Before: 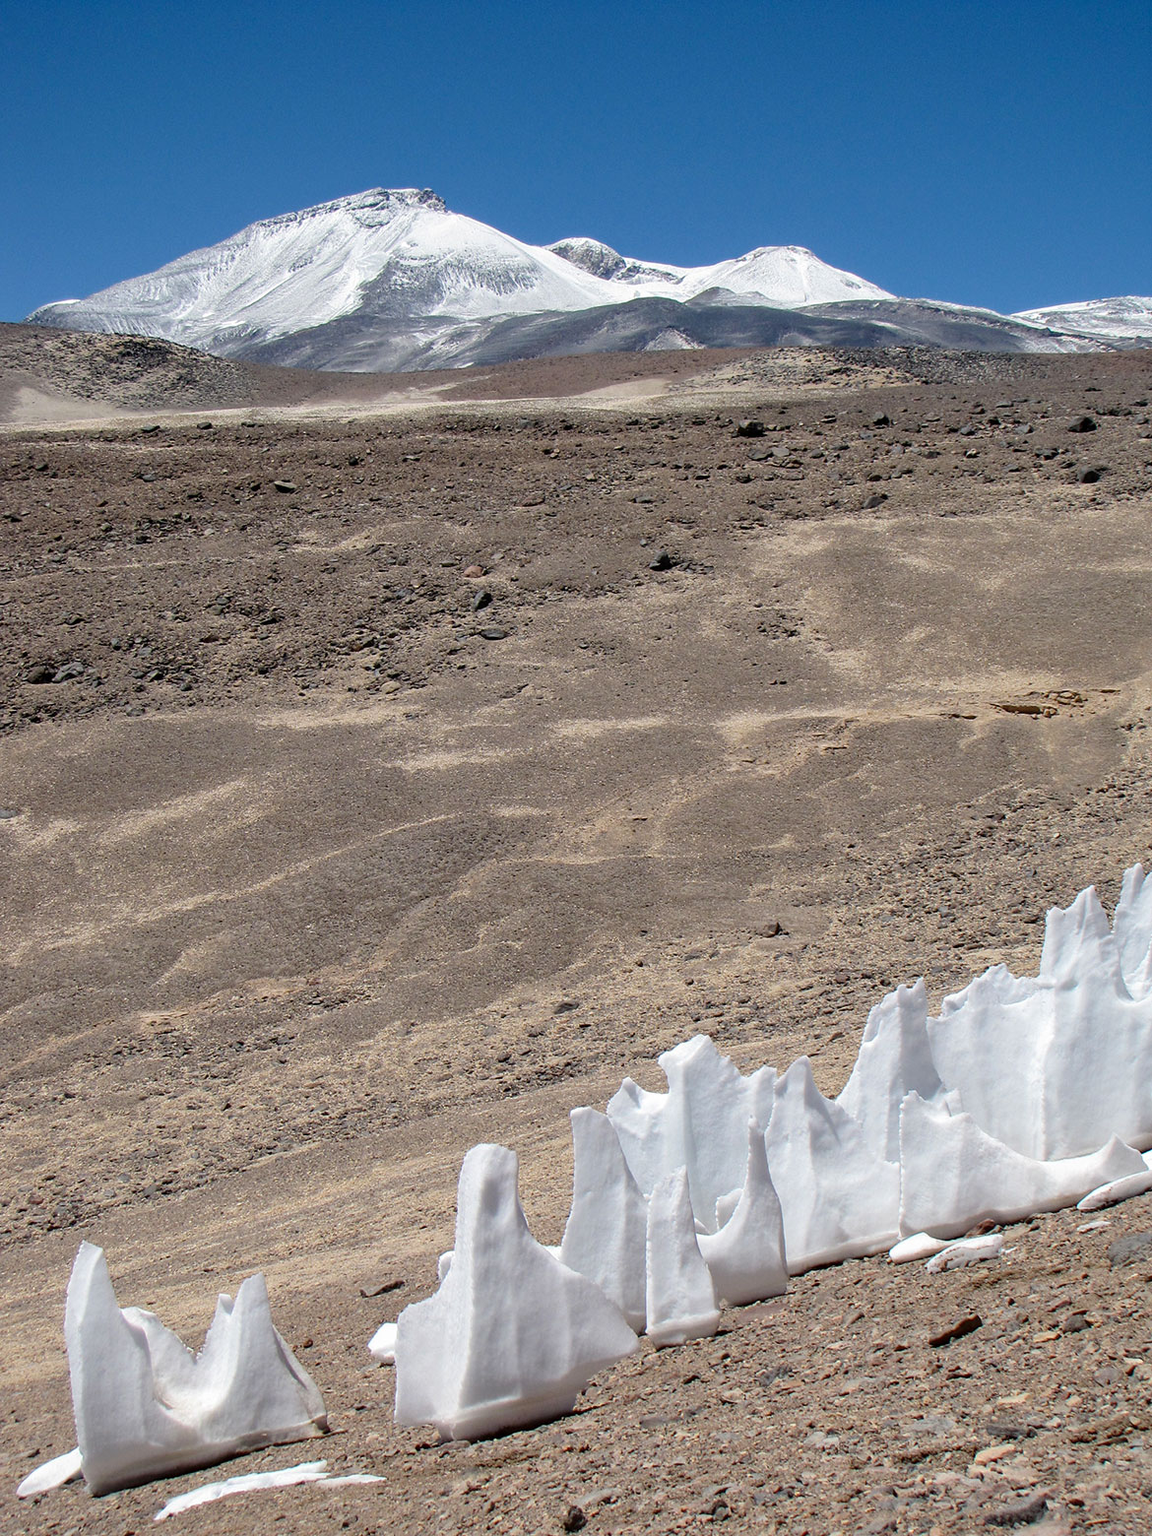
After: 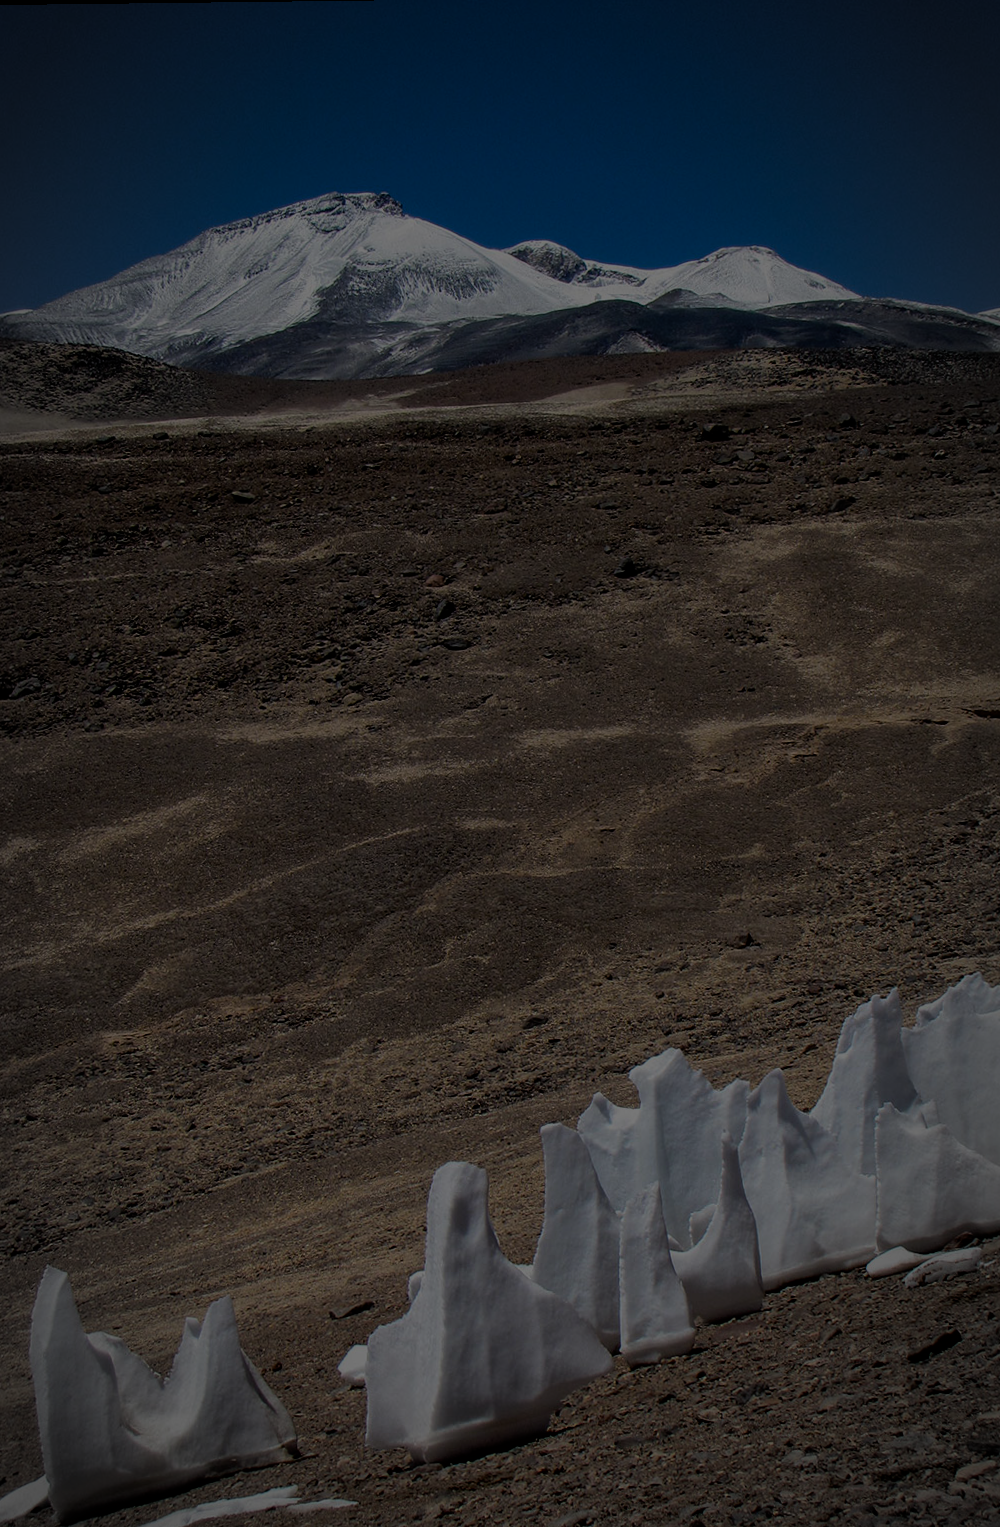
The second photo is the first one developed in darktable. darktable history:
exposure: exposure -2.366 EV, compensate highlight preservation false
contrast brightness saturation: brightness -0.022, saturation 0.366
crop and rotate: angle 0.702°, left 4.499%, top 0.52%, right 11.394%, bottom 2.467%
filmic rgb: black relative exposure -8.05 EV, white relative exposure 3.01 EV, threshold 3.06 EV, hardness 5.43, contrast 1.252, enable highlight reconstruction true
vignetting: automatic ratio true
